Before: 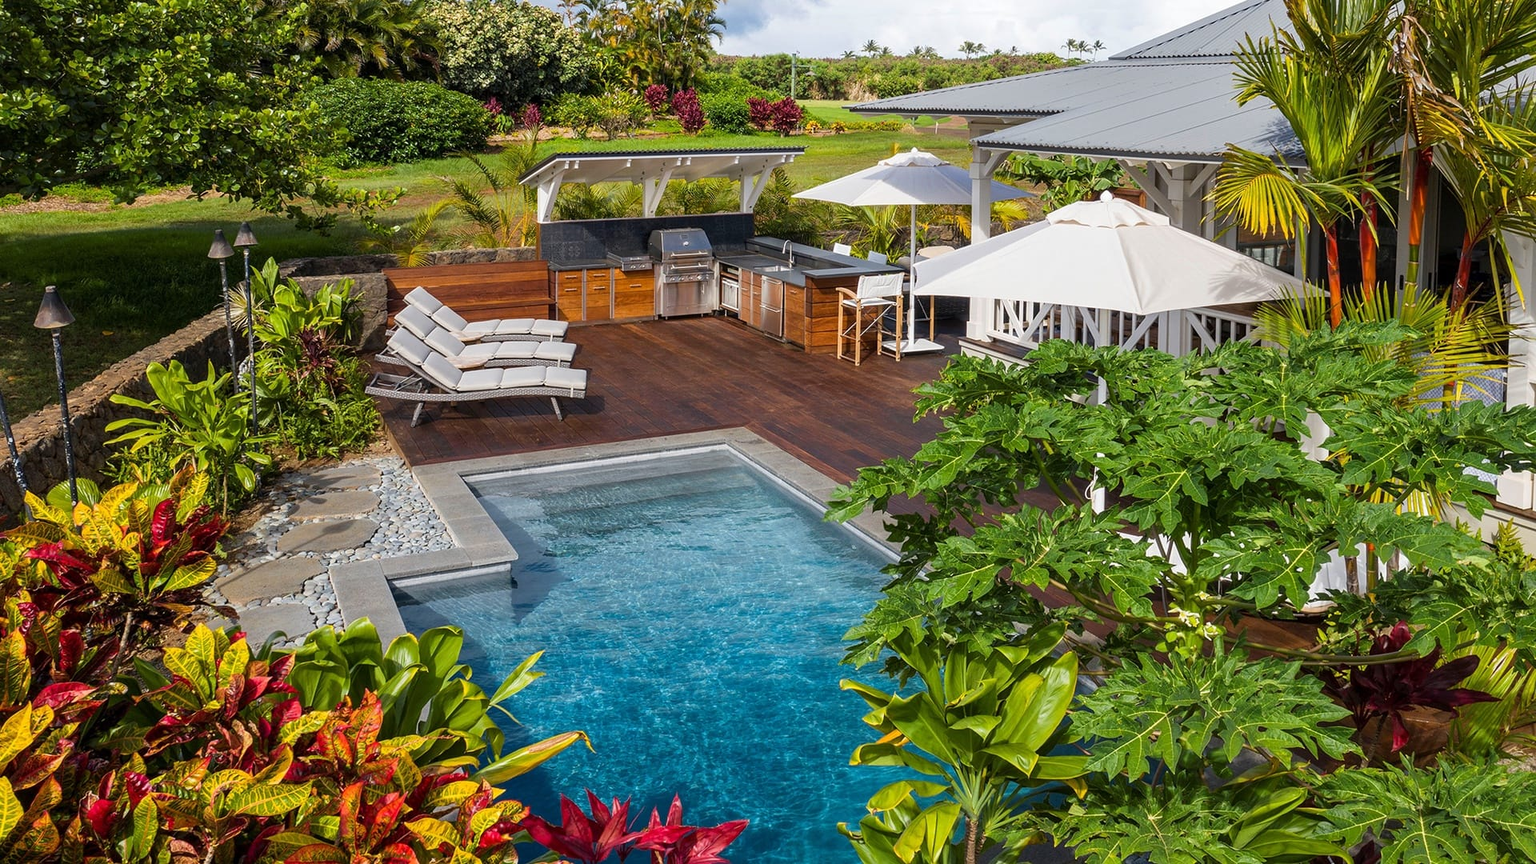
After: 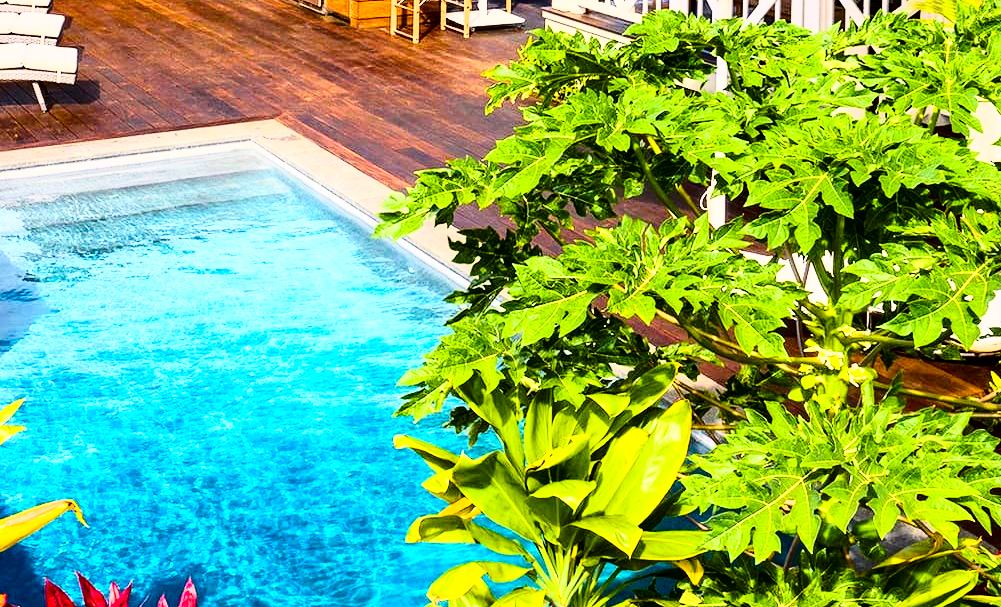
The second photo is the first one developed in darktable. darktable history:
contrast brightness saturation: contrast 0.295
crop: left 34.216%, top 38.425%, right 13.635%, bottom 5.305%
base curve: curves: ch0 [(0, 0) (0.012, 0.01) (0.073, 0.168) (0.31, 0.711) (0.645, 0.957) (1, 1)]
color balance rgb: highlights gain › chroma 2.965%, highlights gain › hue 62.25°, linear chroma grading › global chroma 14.464%, perceptual saturation grading › global saturation 20%, perceptual saturation grading › highlights -25.11%, perceptual saturation grading › shadows 24.064%, global vibrance 20%
exposure: black level correction 0.002, exposure 0.297 EV, compensate highlight preservation false
